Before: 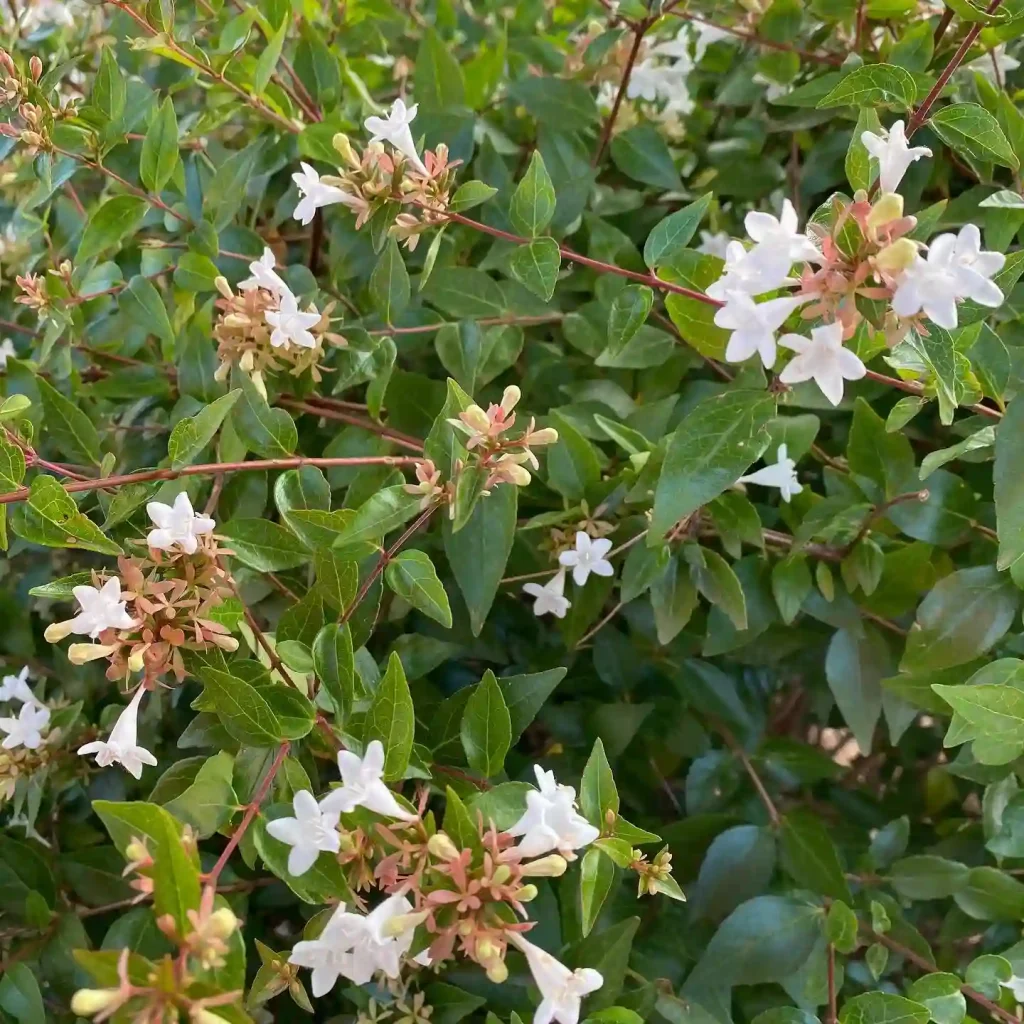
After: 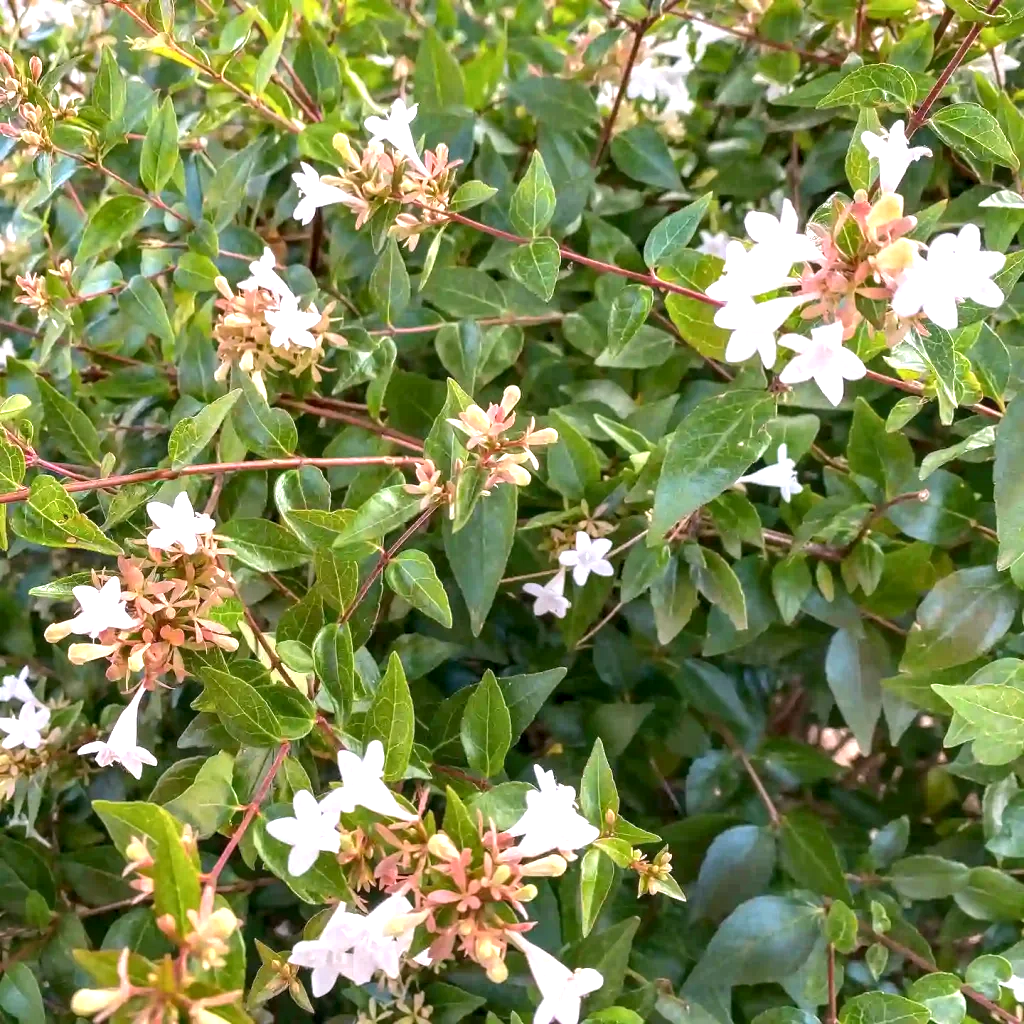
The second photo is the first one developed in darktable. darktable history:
exposure: black level correction 0, exposure 0.7 EV, compensate exposure bias true, compensate highlight preservation false
white balance: red 1.05, blue 1.072
local contrast: highlights 61%, detail 143%, midtone range 0.428
